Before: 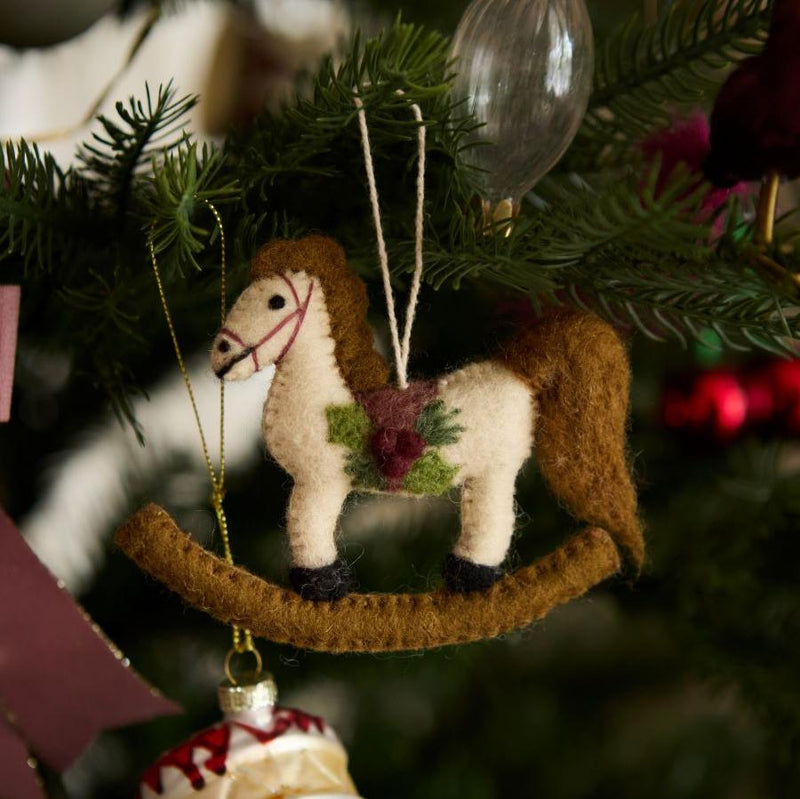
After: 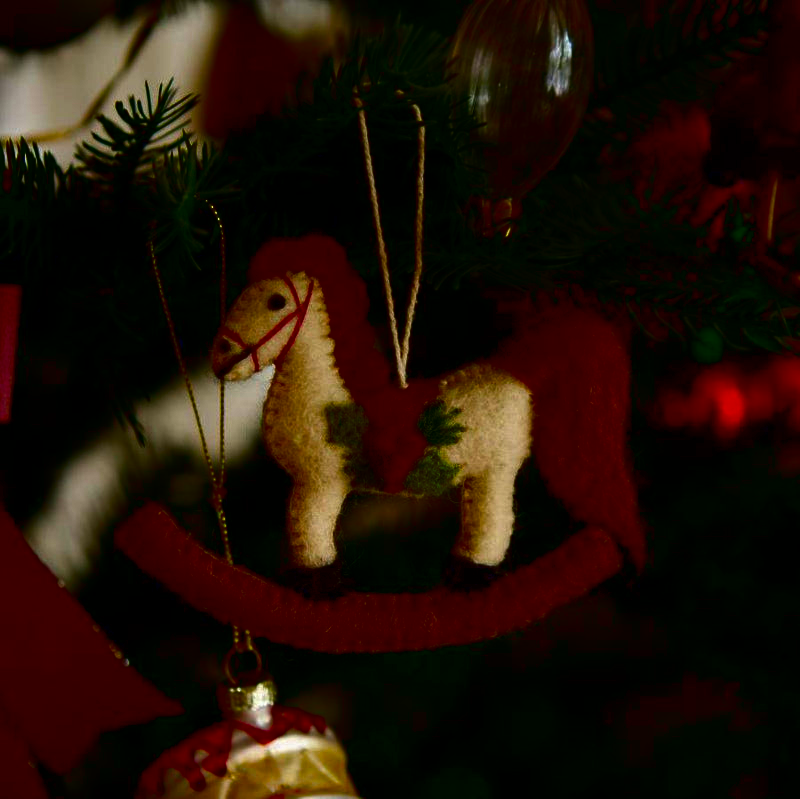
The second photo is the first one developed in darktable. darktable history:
contrast brightness saturation: brightness -0.996, saturation 0.98
